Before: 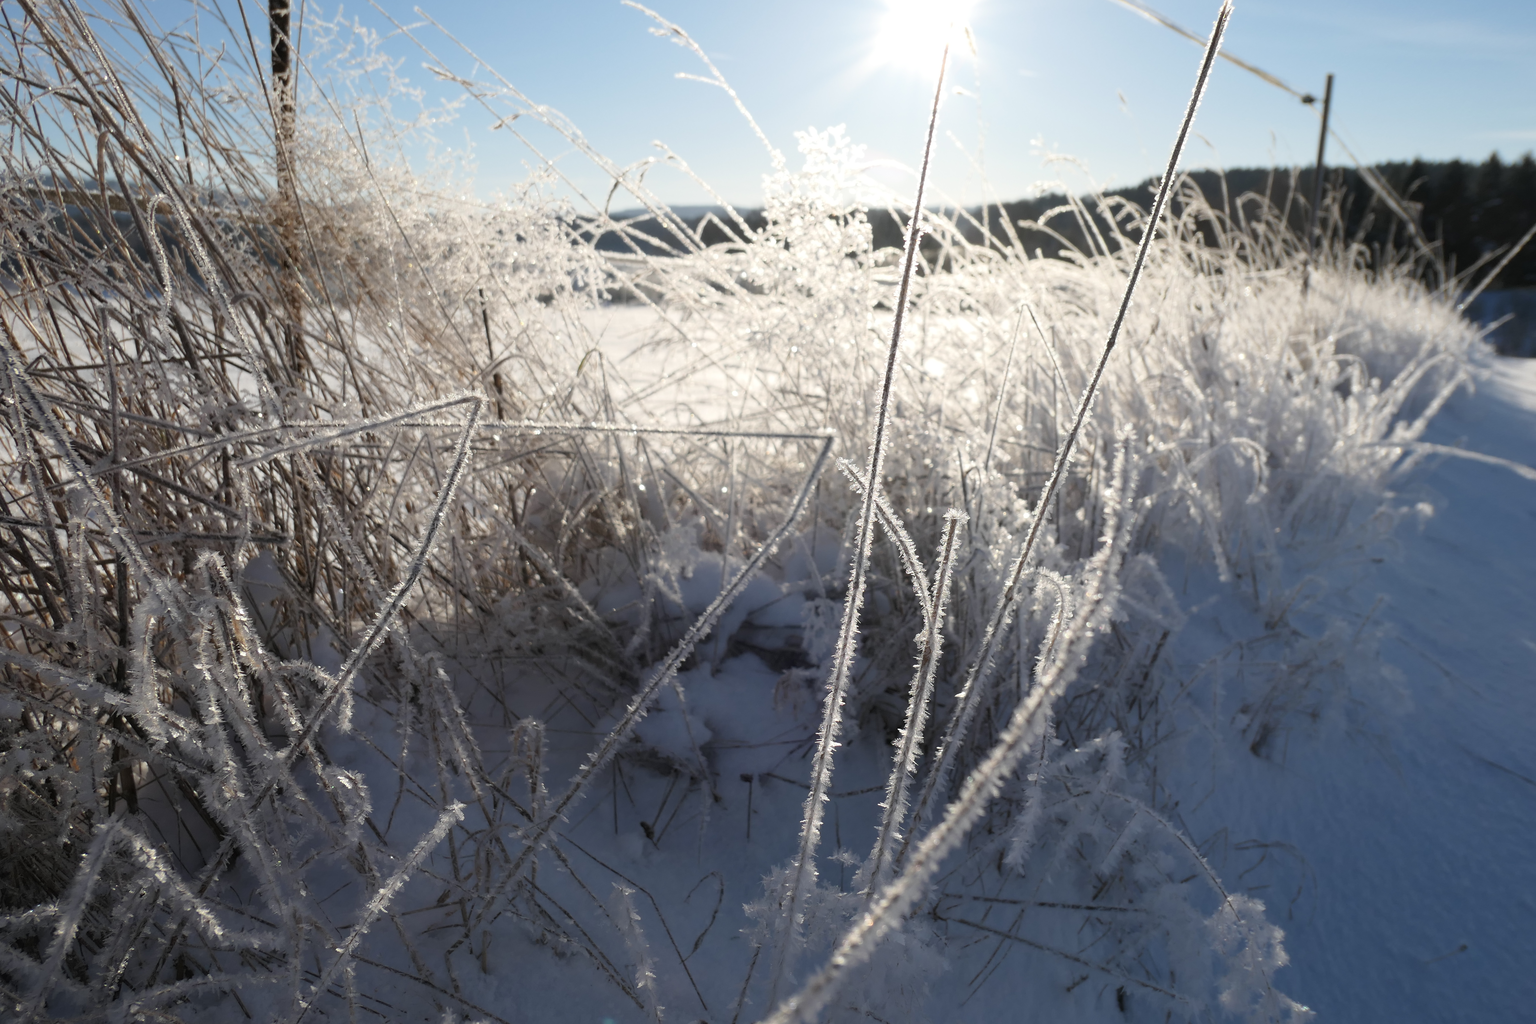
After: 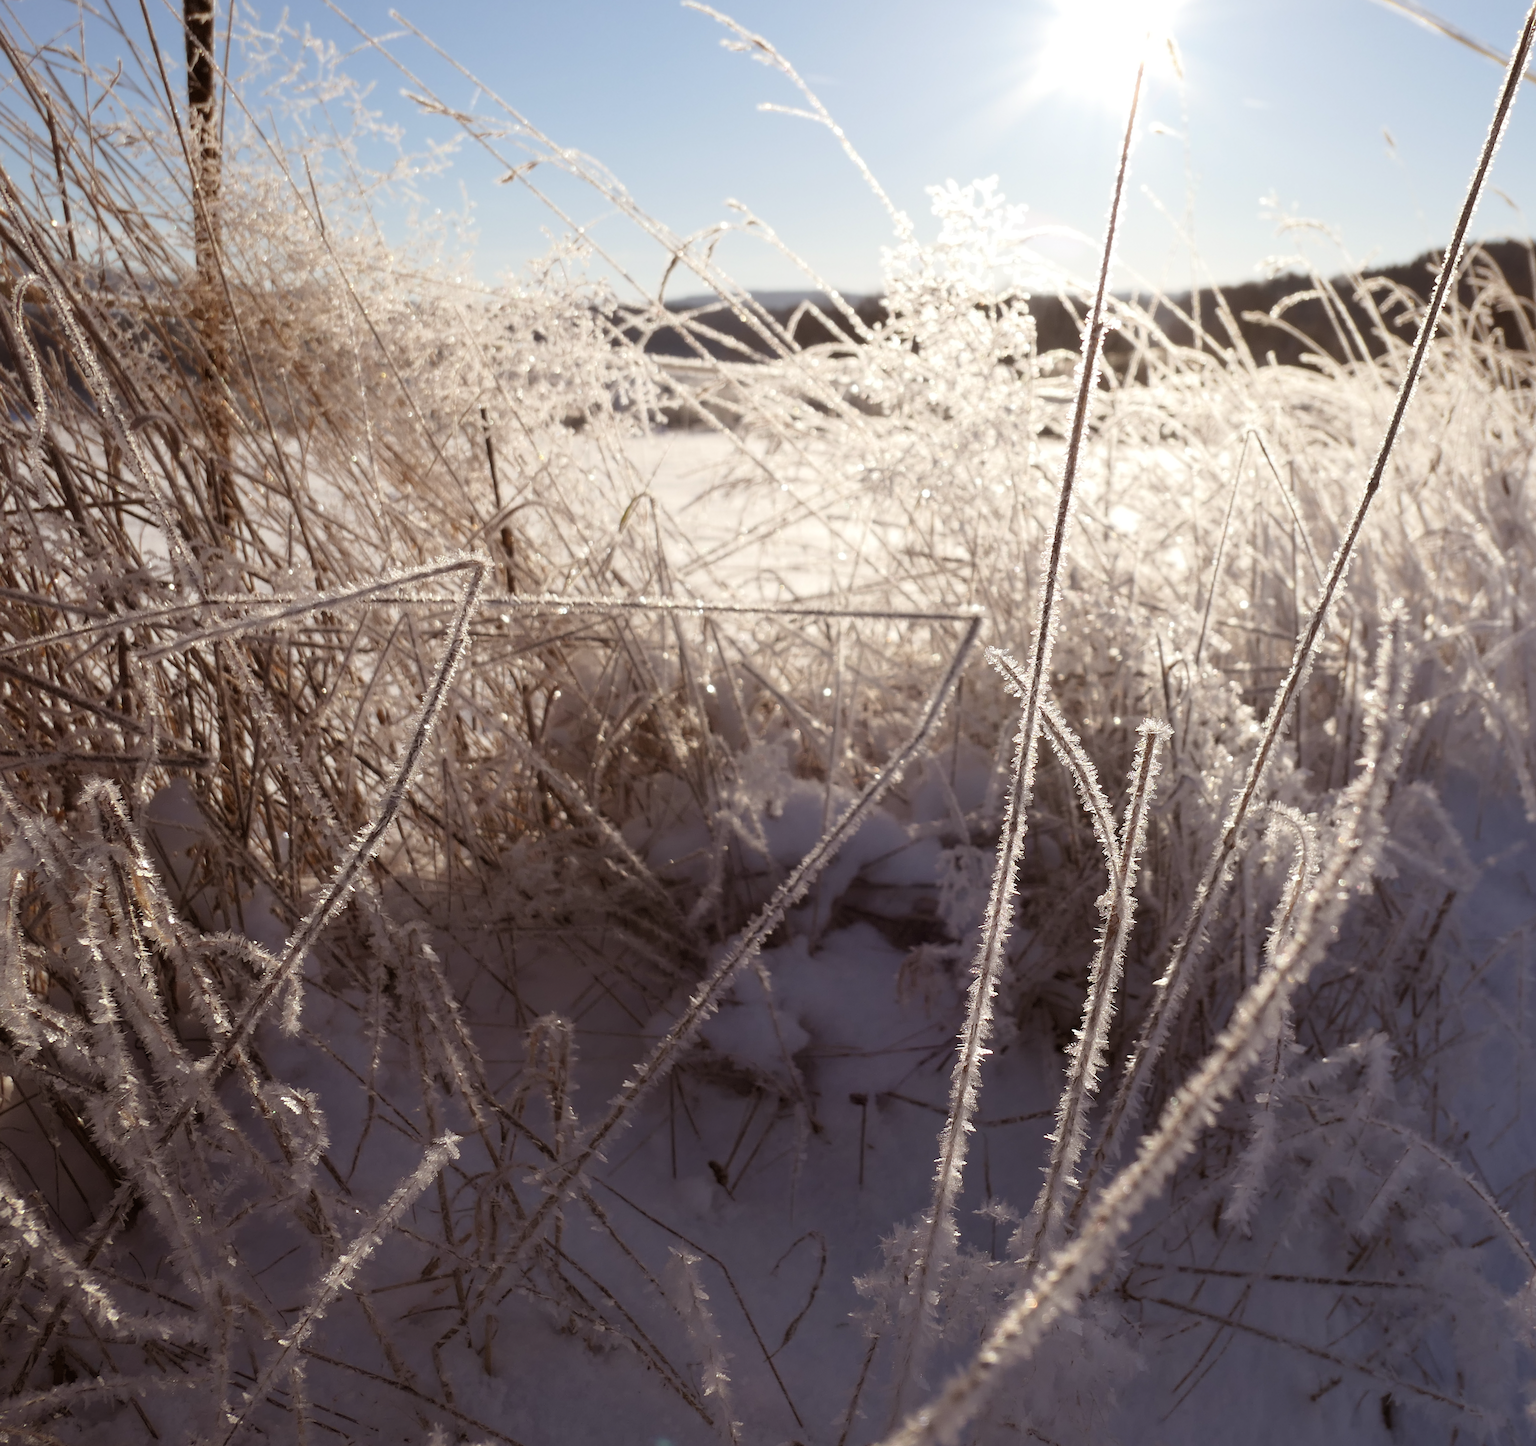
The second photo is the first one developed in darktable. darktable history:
crop and rotate: left 9.061%, right 20.142%
rgb levels: mode RGB, independent channels, levels [[0, 0.5, 1], [0, 0.521, 1], [0, 0.536, 1]]
